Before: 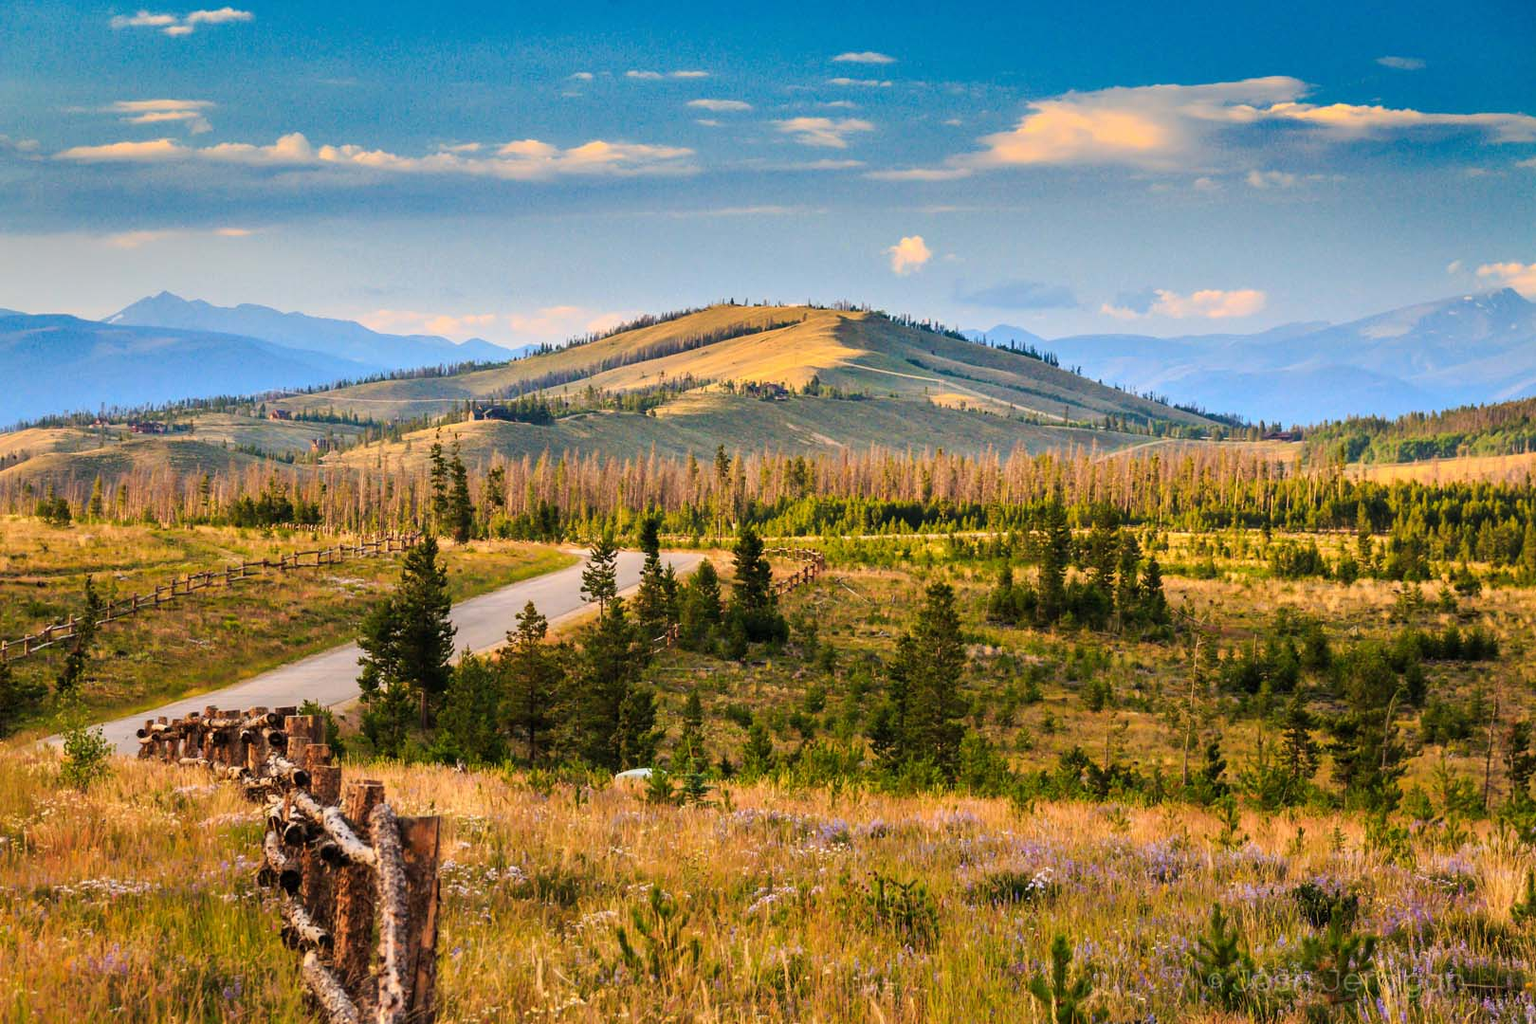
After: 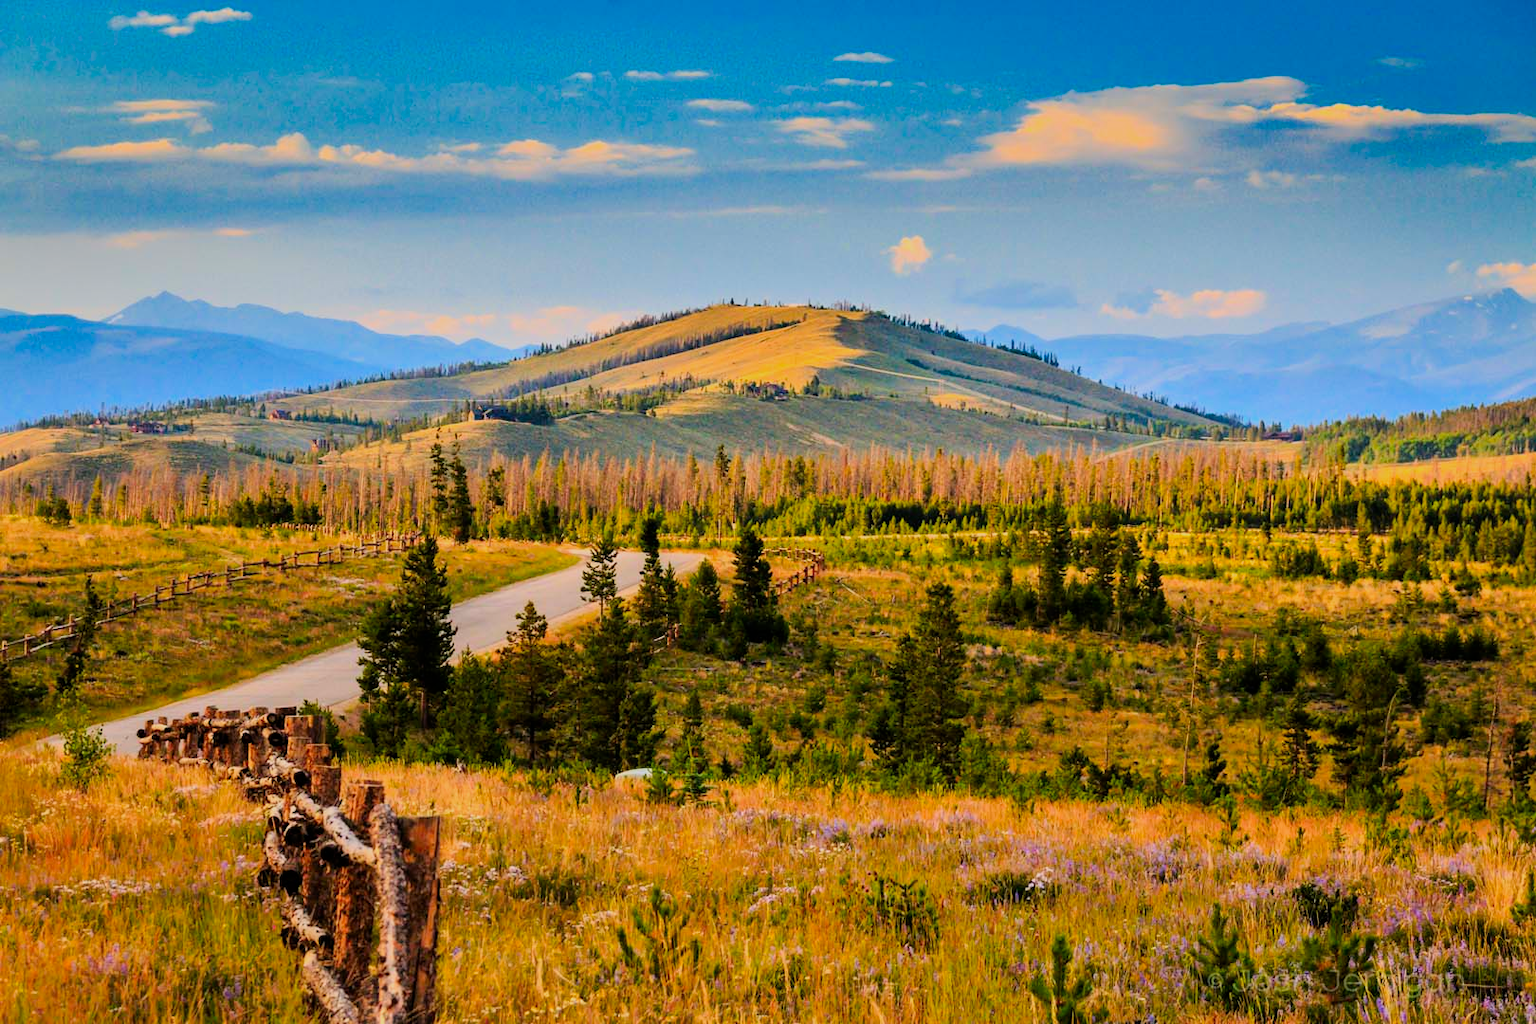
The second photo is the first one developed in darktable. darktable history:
contrast brightness saturation: contrast 0.09, saturation 0.28
filmic rgb: black relative exposure -7.82 EV, white relative exposure 4.29 EV, hardness 3.86, color science v6 (2022)
